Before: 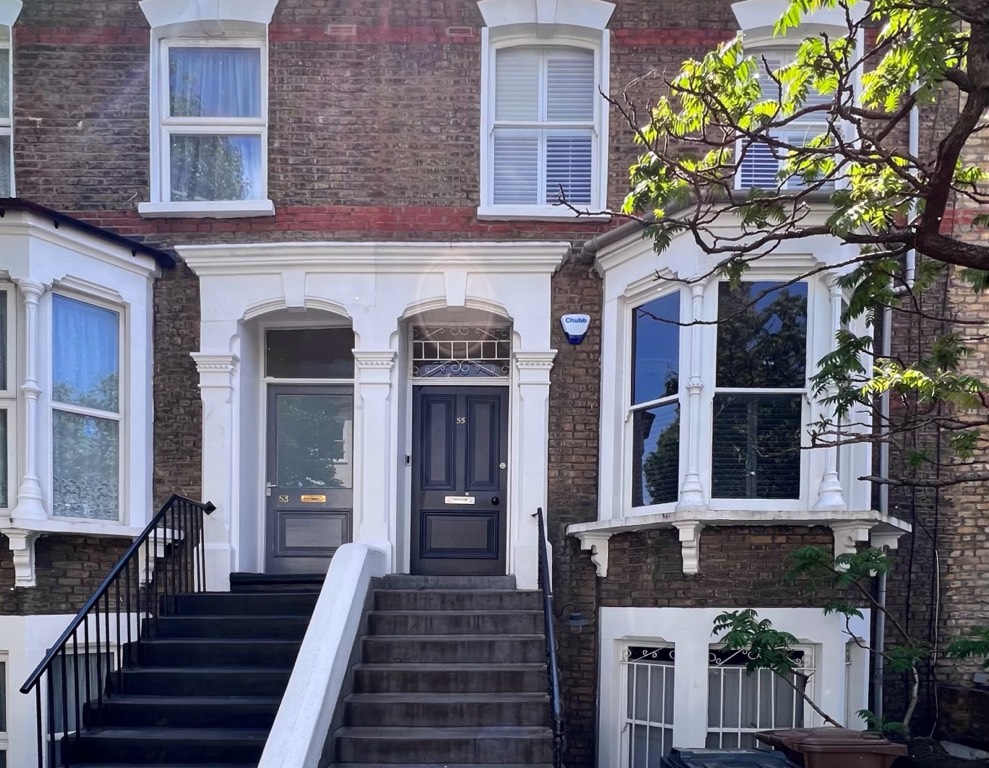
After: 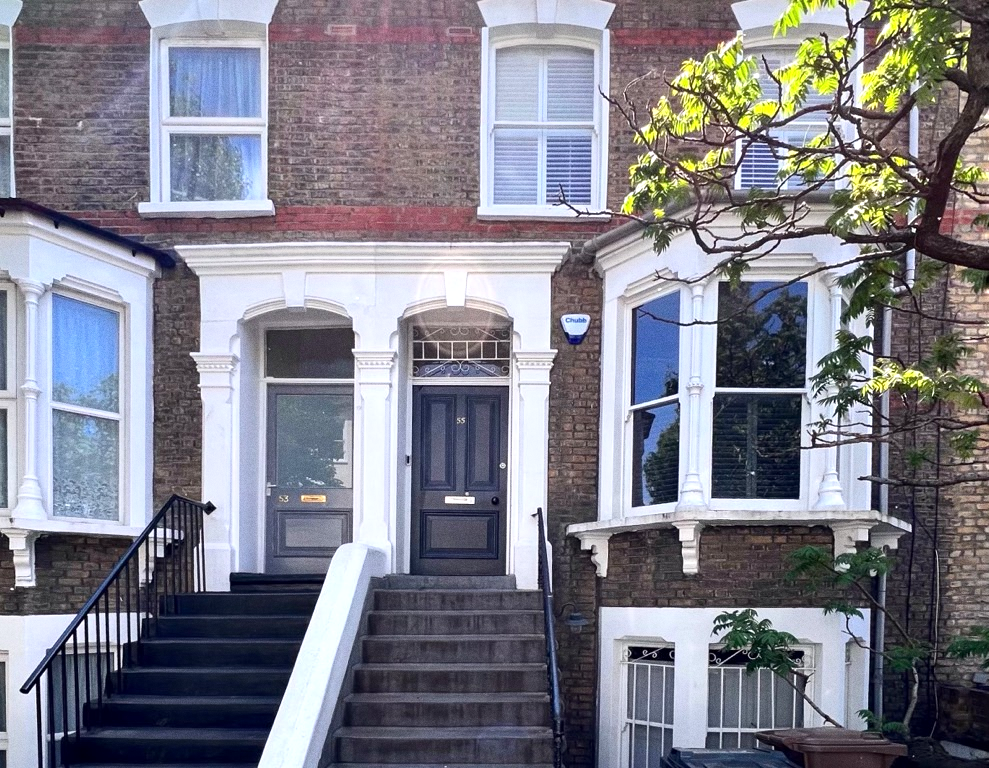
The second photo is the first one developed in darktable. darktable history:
grain: coarseness 3.21 ISO
exposure: black level correction 0.001, exposure 0.5 EV, compensate exposure bias true, compensate highlight preservation false
